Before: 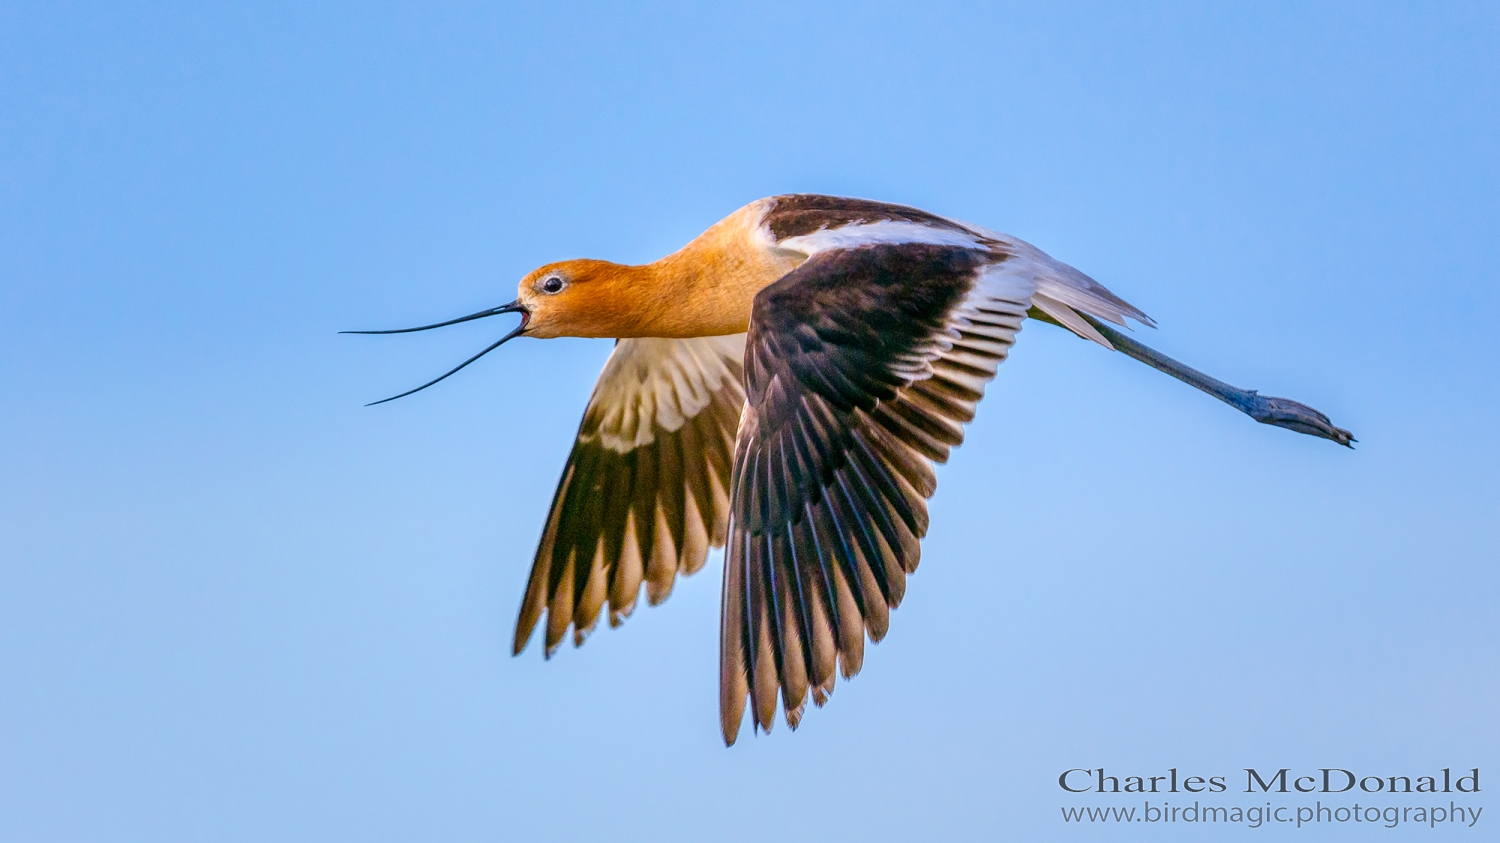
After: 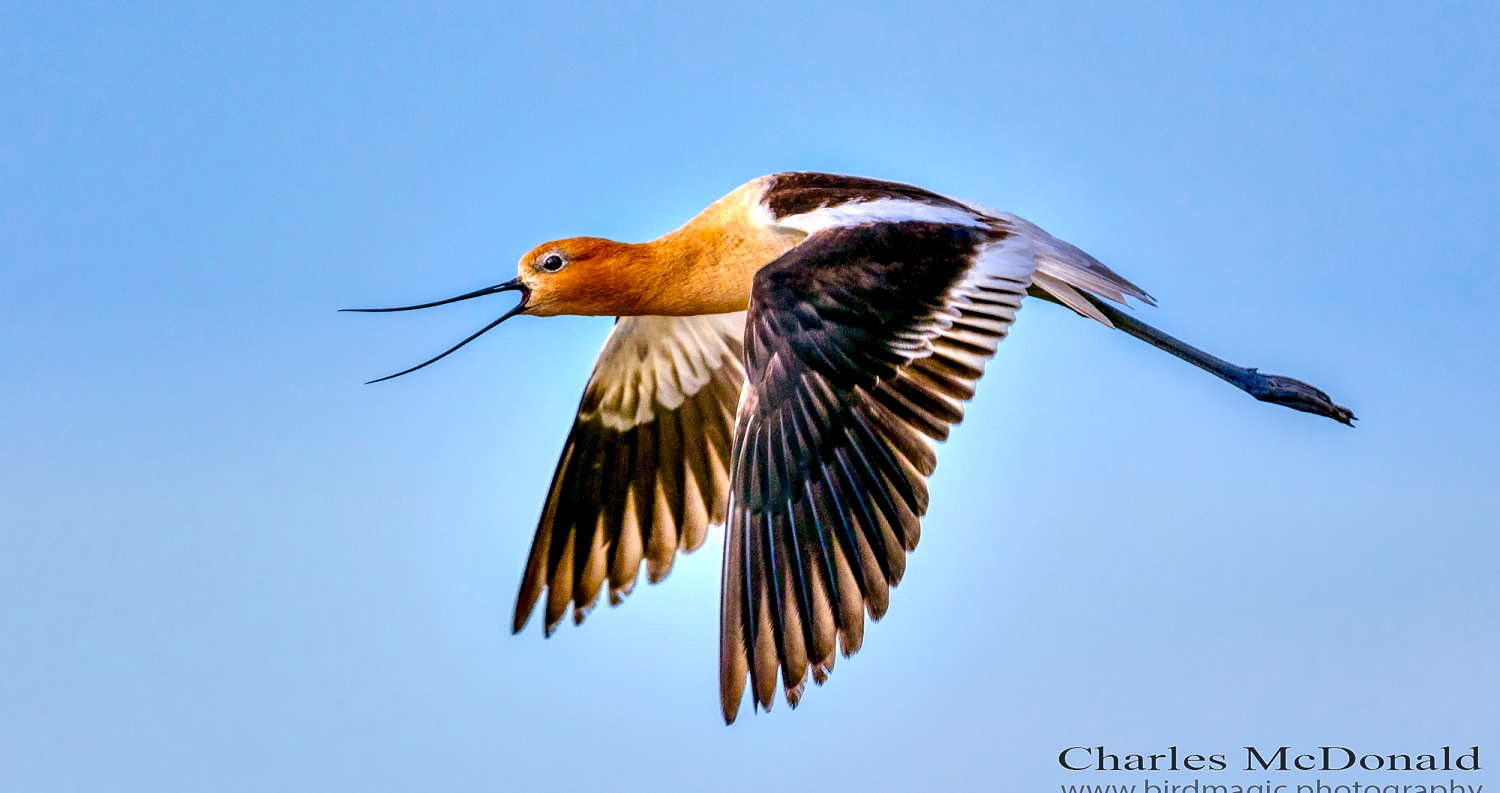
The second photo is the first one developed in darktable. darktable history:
crop and rotate: top 2.64%, bottom 3.284%
contrast equalizer: octaves 7, y [[0.6 ×6], [0.55 ×6], [0 ×6], [0 ×6], [0 ×6]]
